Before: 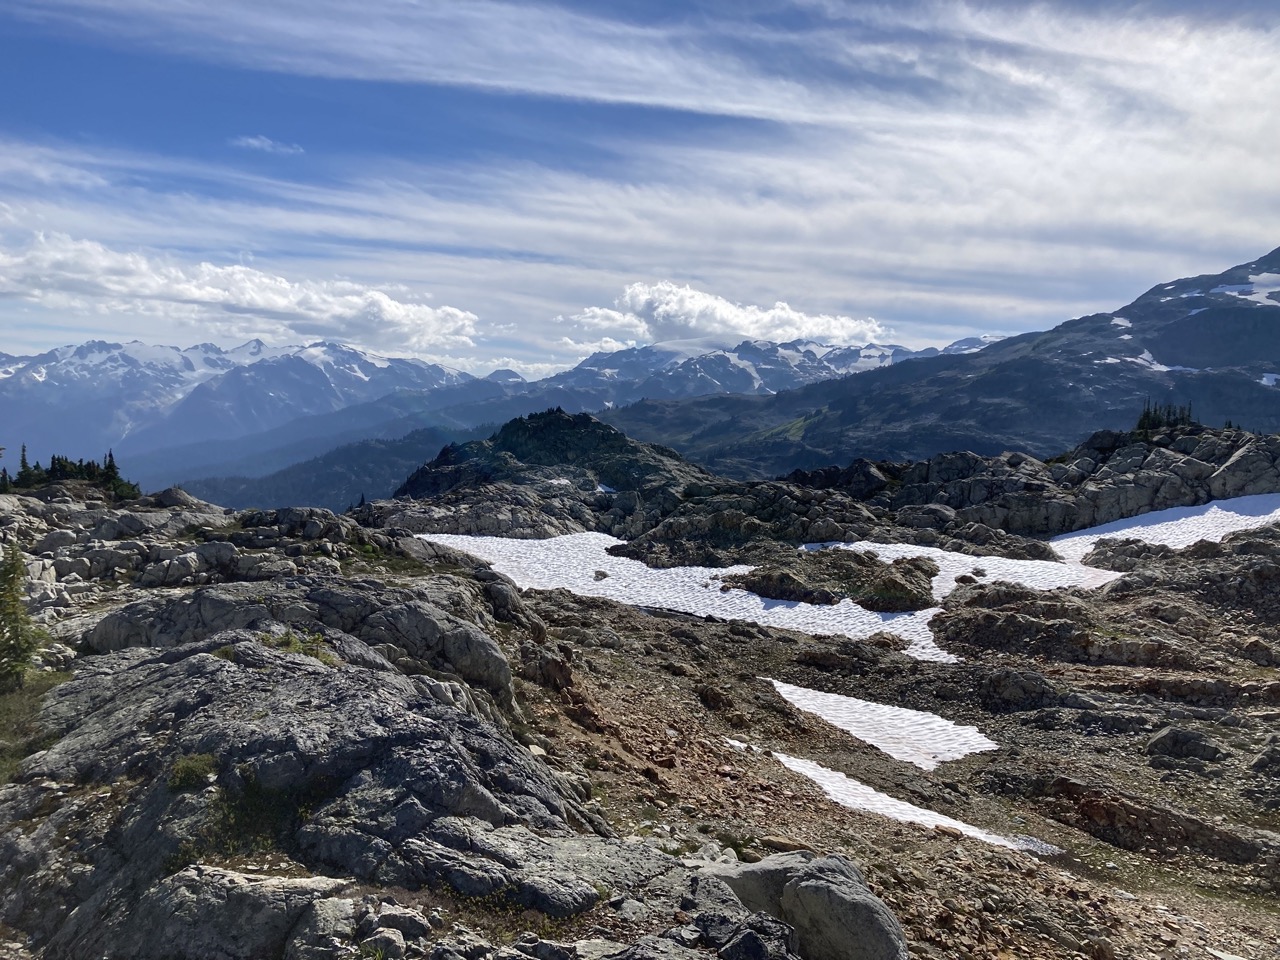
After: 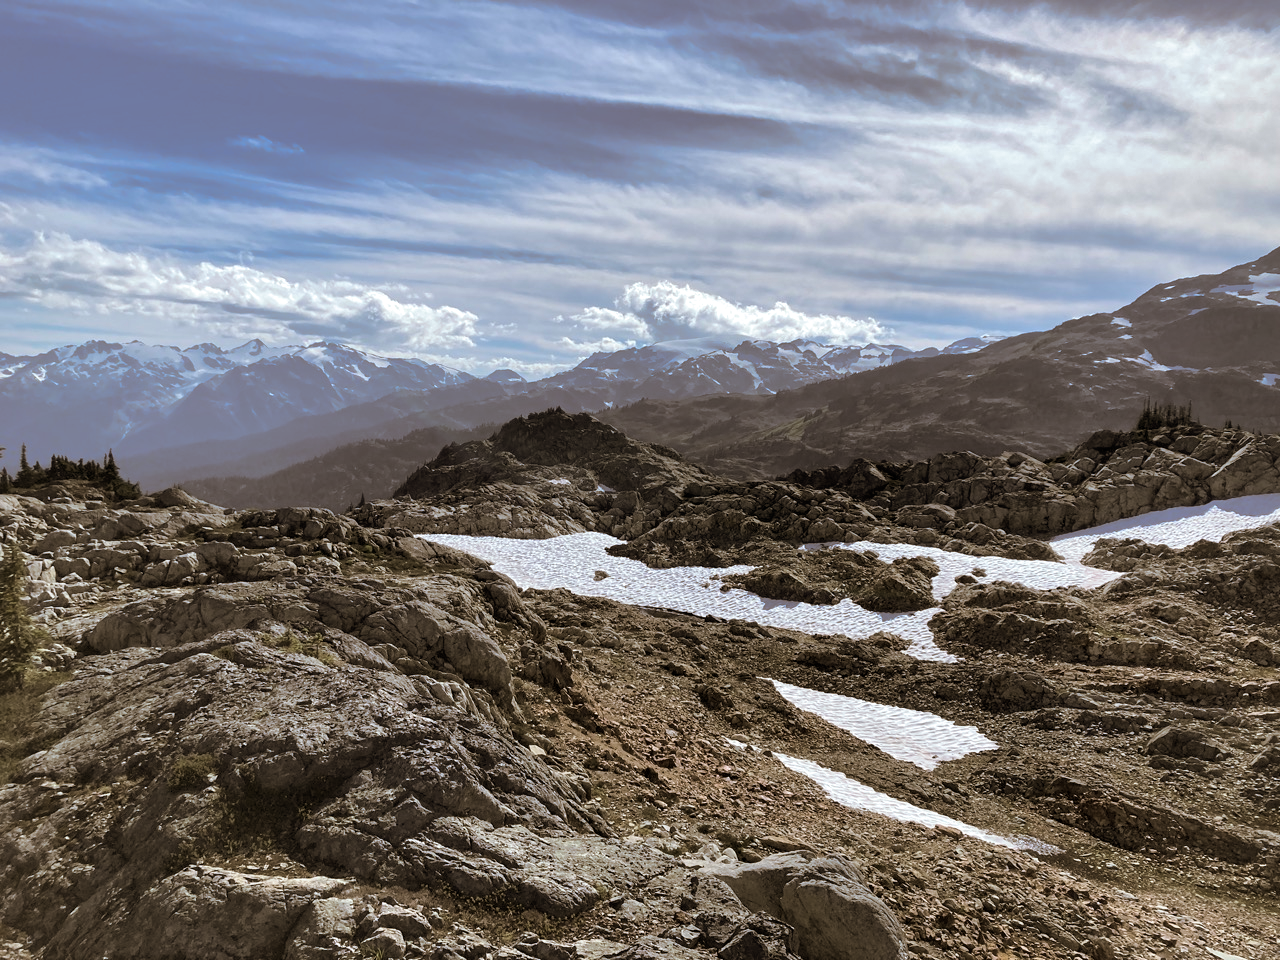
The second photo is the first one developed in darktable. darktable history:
split-toning: shadows › hue 37.98°, highlights › hue 185.58°, balance -55.261
local contrast: mode bilateral grid, contrast 20, coarseness 50, detail 120%, midtone range 0.2
shadows and highlights: radius 108.52, shadows 23.73, highlights -59.32, low approximation 0.01, soften with gaussian
